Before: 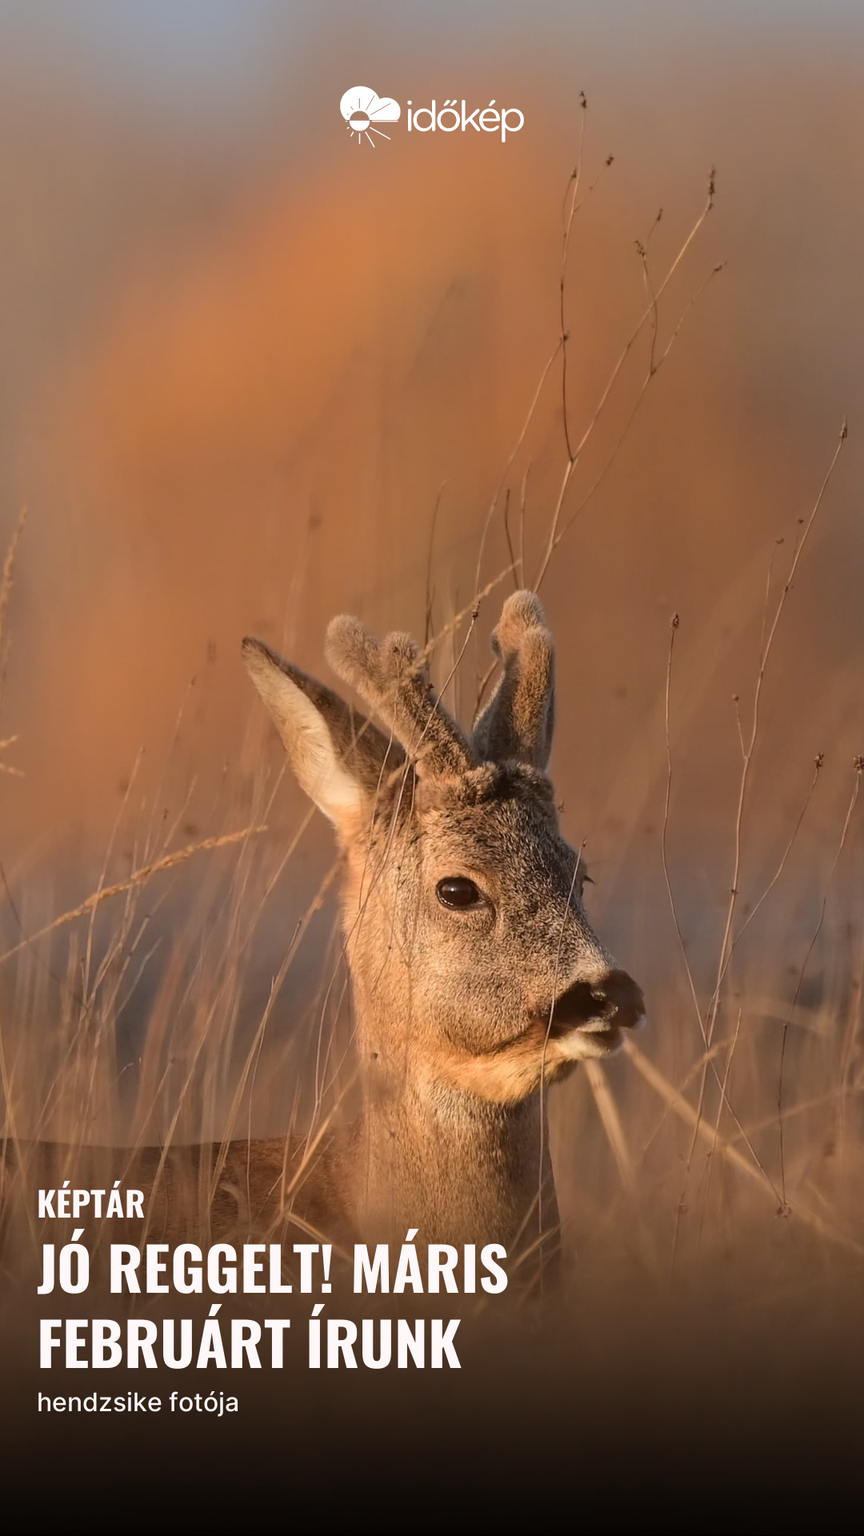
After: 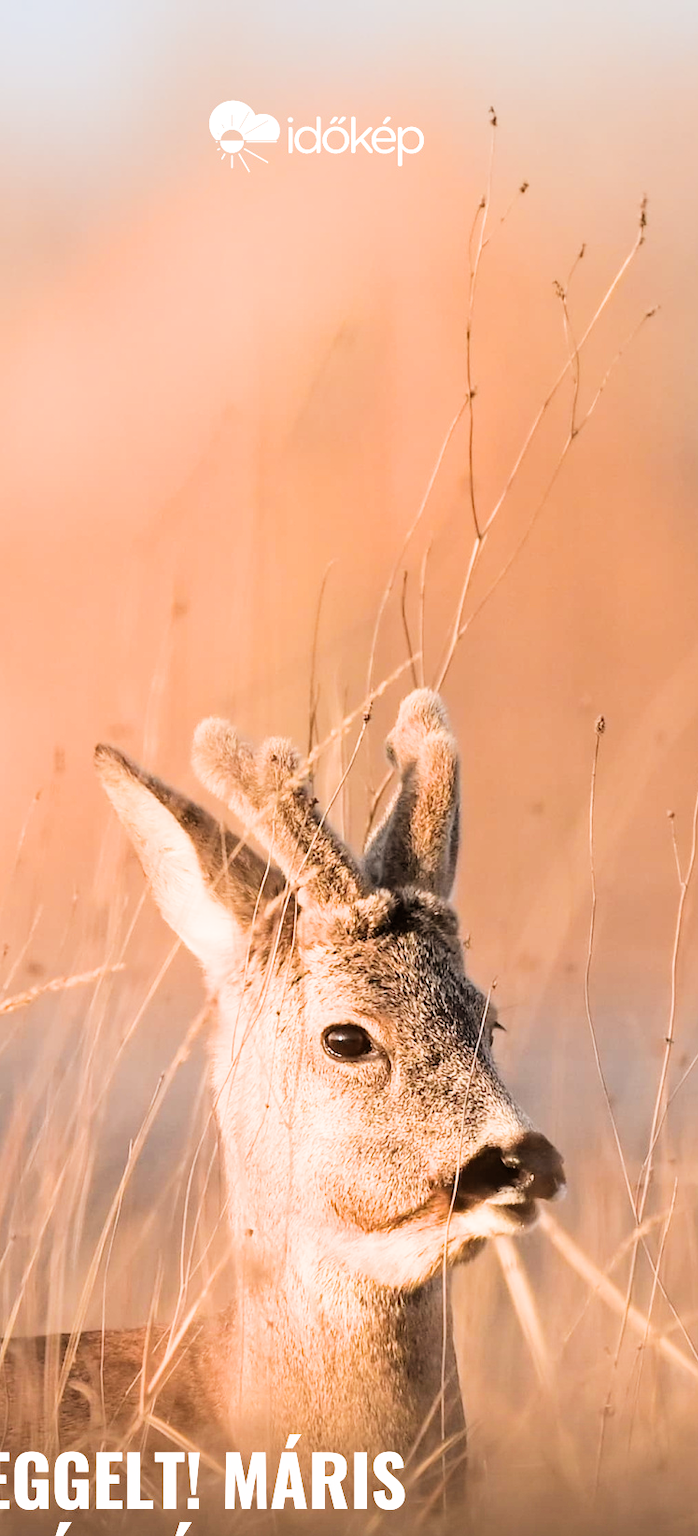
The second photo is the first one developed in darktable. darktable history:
crop: left 18.646%, right 12.087%, bottom 14.306%
exposure: black level correction 0, exposure 1.579 EV, compensate highlight preservation false
filmic rgb: black relative exposure -5.08 EV, white relative exposure 3.99 EV, hardness 2.89, contrast 1.388, highlights saturation mix -31.38%
